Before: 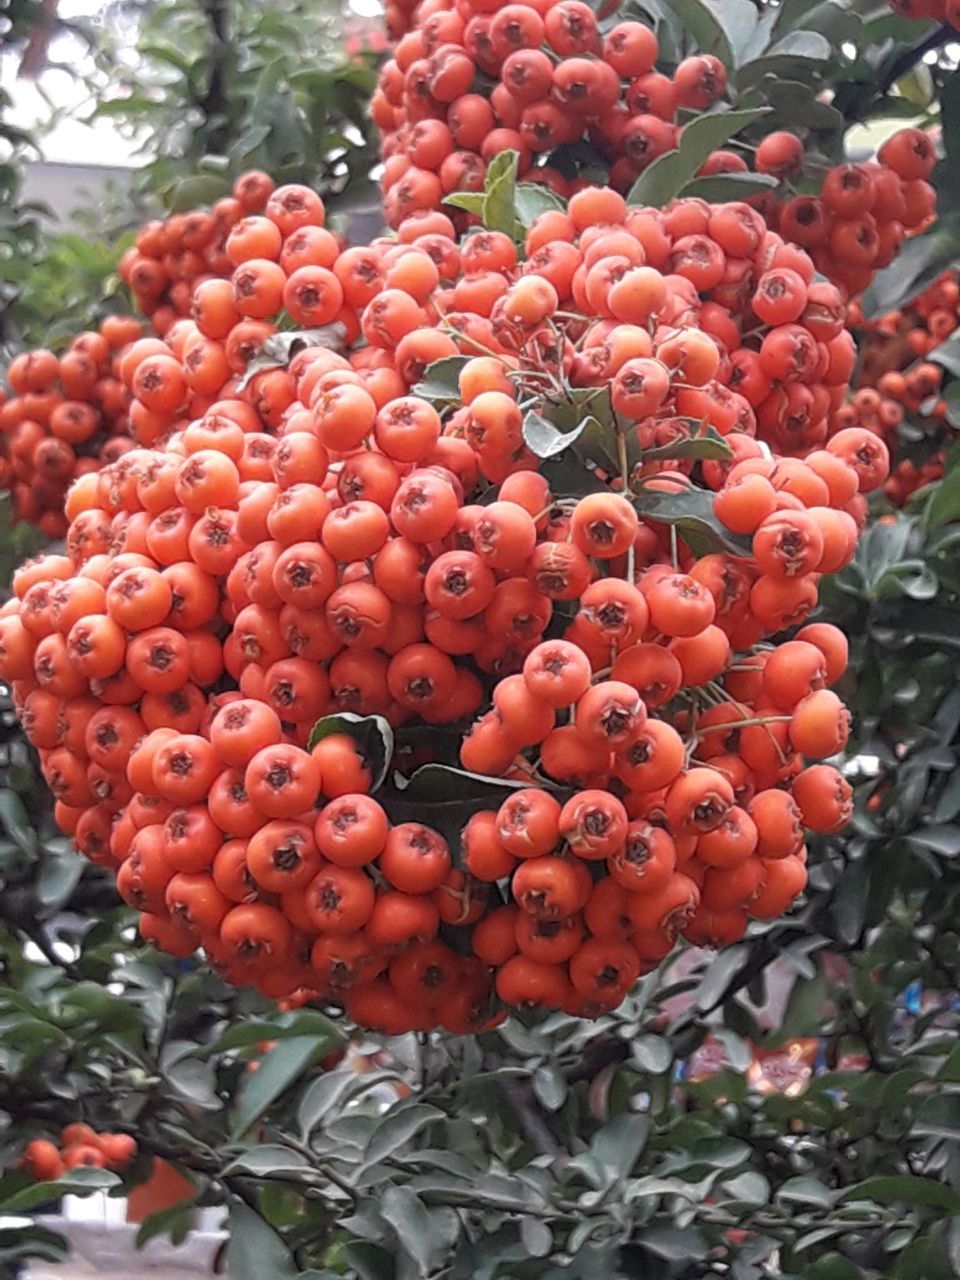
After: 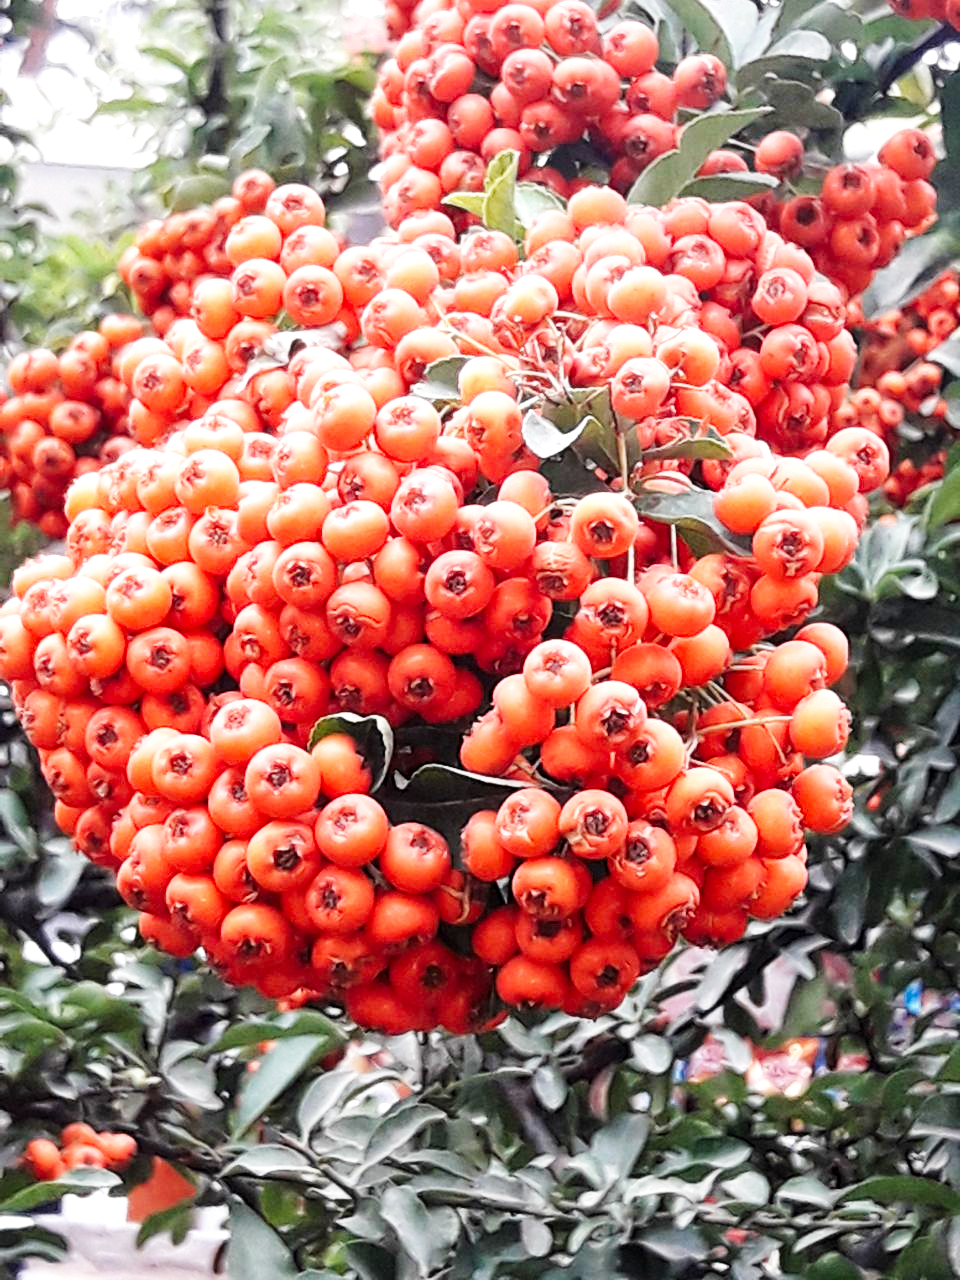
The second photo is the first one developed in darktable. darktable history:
local contrast: mode bilateral grid, contrast 21, coarseness 50, detail 132%, midtone range 0.2
base curve: curves: ch0 [(0, 0.003) (0.001, 0.002) (0.006, 0.004) (0.02, 0.022) (0.048, 0.086) (0.094, 0.234) (0.162, 0.431) (0.258, 0.629) (0.385, 0.8) (0.548, 0.918) (0.751, 0.988) (1, 1)], preserve colors none
